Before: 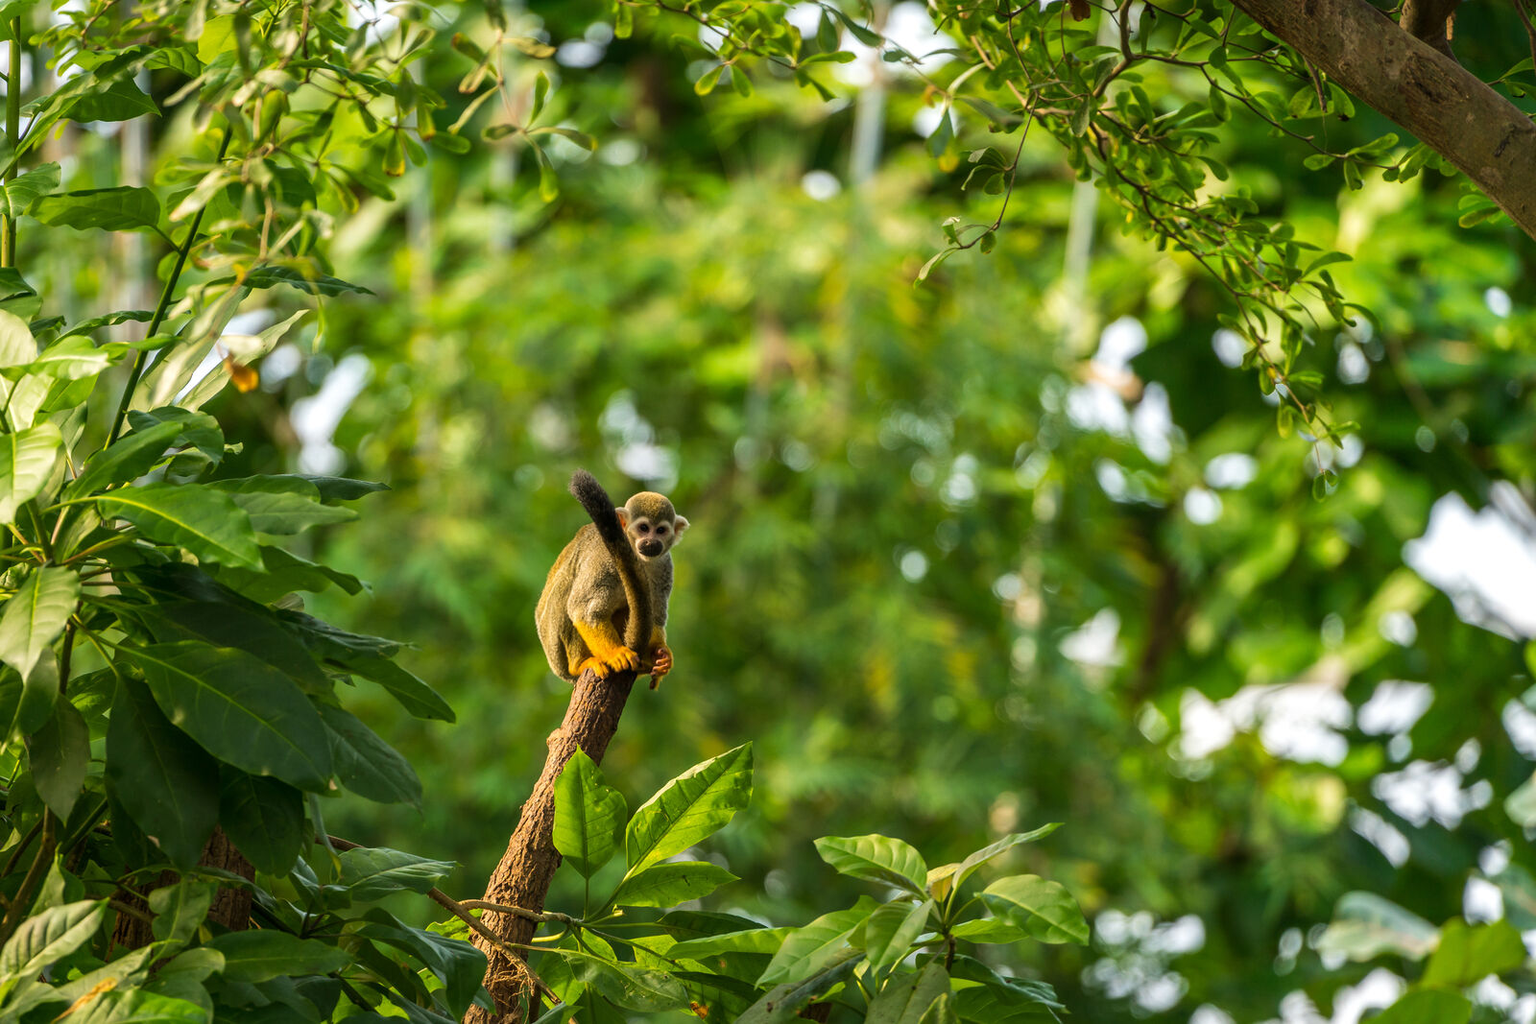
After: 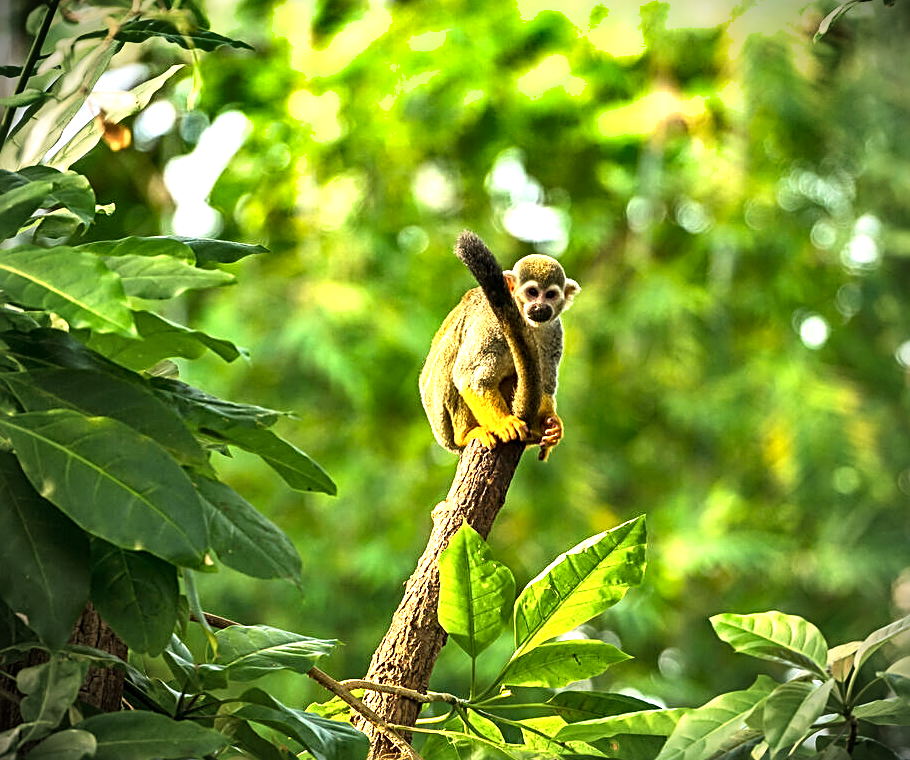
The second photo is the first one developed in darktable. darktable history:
shadows and highlights: soften with gaussian
tone equalizer: -8 EV -0.452 EV, -7 EV -0.402 EV, -6 EV -0.309 EV, -5 EV -0.234 EV, -3 EV 0.23 EV, -2 EV 0.362 EV, -1 EV 0.404 EV, +0 EV 0.435 EV
vignetting: brightness -0.872, unbound false
sharpen: radius 2.541, amount 0.633
local contrast: mode bilateral grid, contrast 11, coarseness 25, detail 115%, midtone range 0.2
crop: left 8.627%, top 24.204%, right 34.437%, bottom 4.565%
exposure: exposure 0.992 EV, compensate highlight preservation false
